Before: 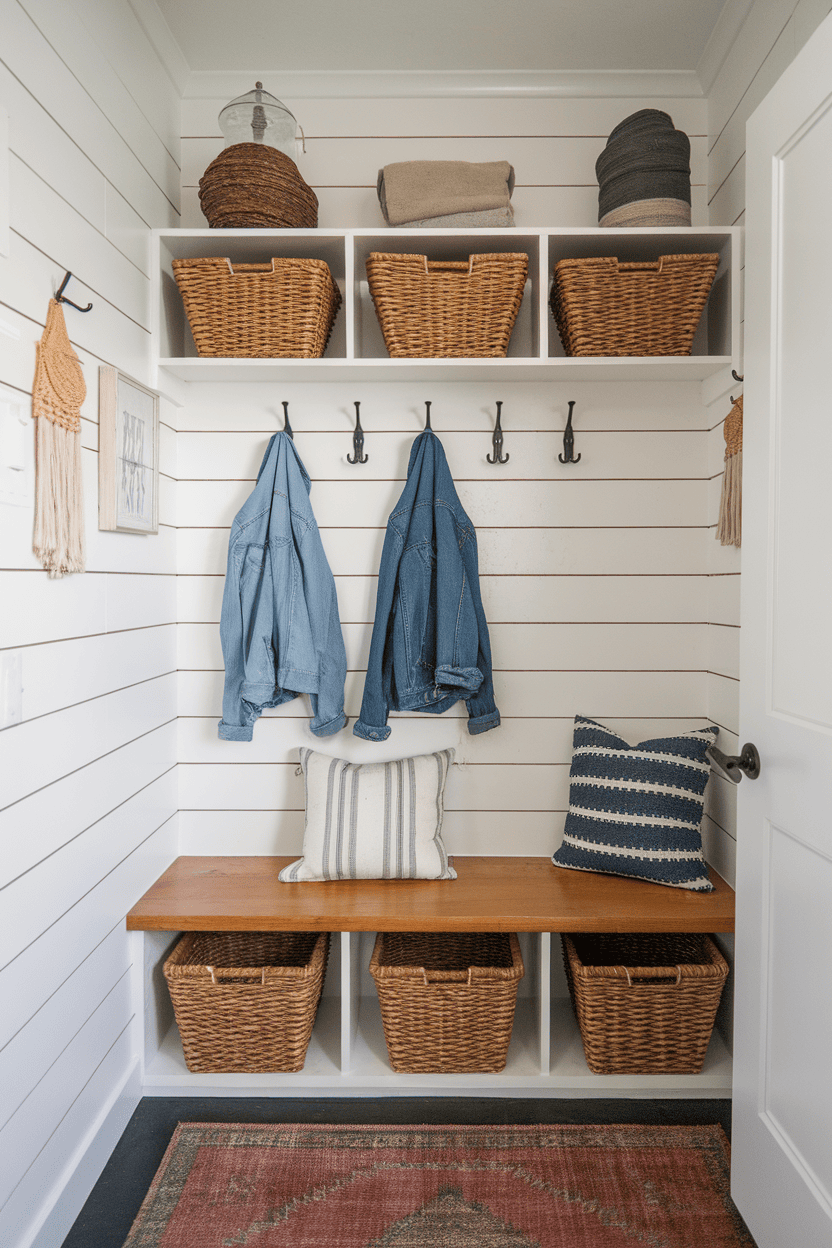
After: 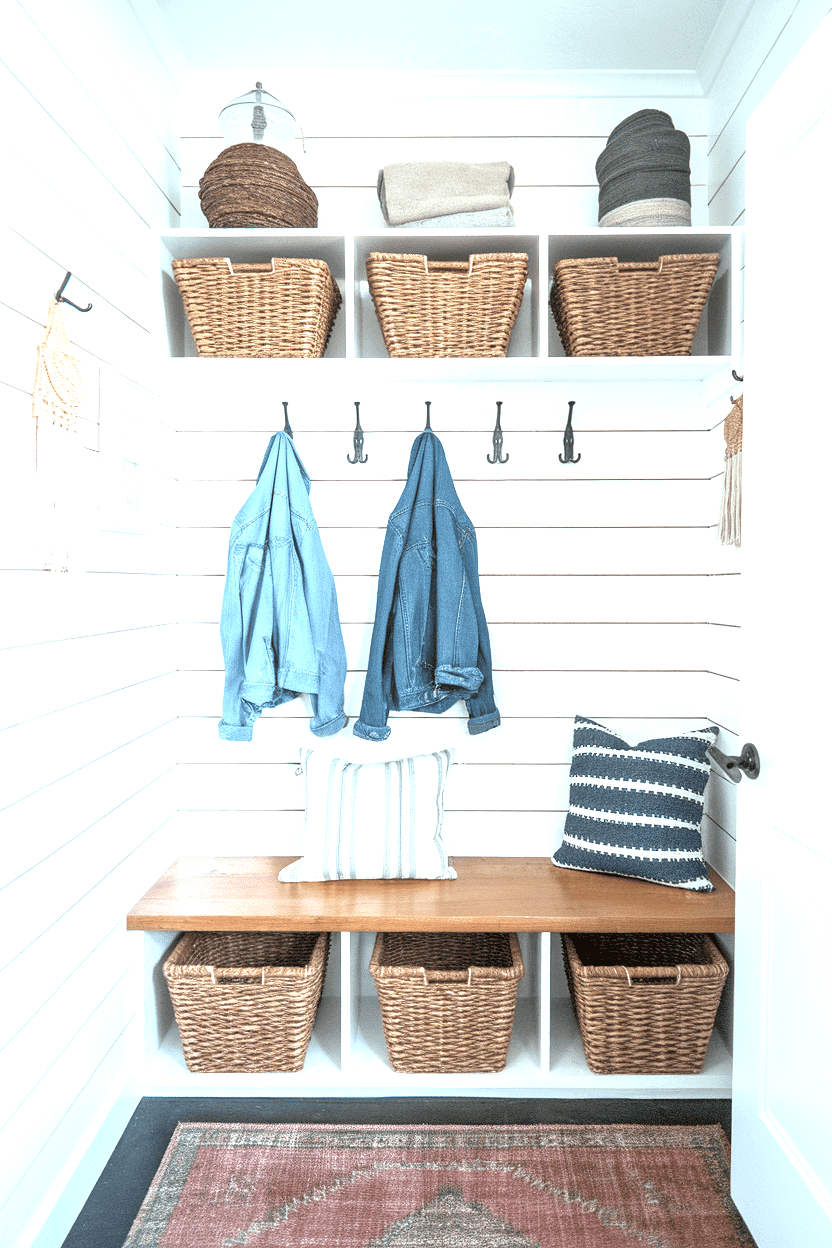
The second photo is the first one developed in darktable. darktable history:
color zones: curves: ch0 [(0, 0.425) (0.143, 0.422) (0.286, 0.42) (0.429, 0.419) (0.571, 0.419) (0.714, 0.42) (0.857, 0.422) (1, 0.425)]
exposure: black level correction 0.001, exposure 1.719 EV, compensate exposure bias true, compensate highlight preservation false
color correction: highlights a* -12.64, highlights b* -18.1, saturation 0.7
